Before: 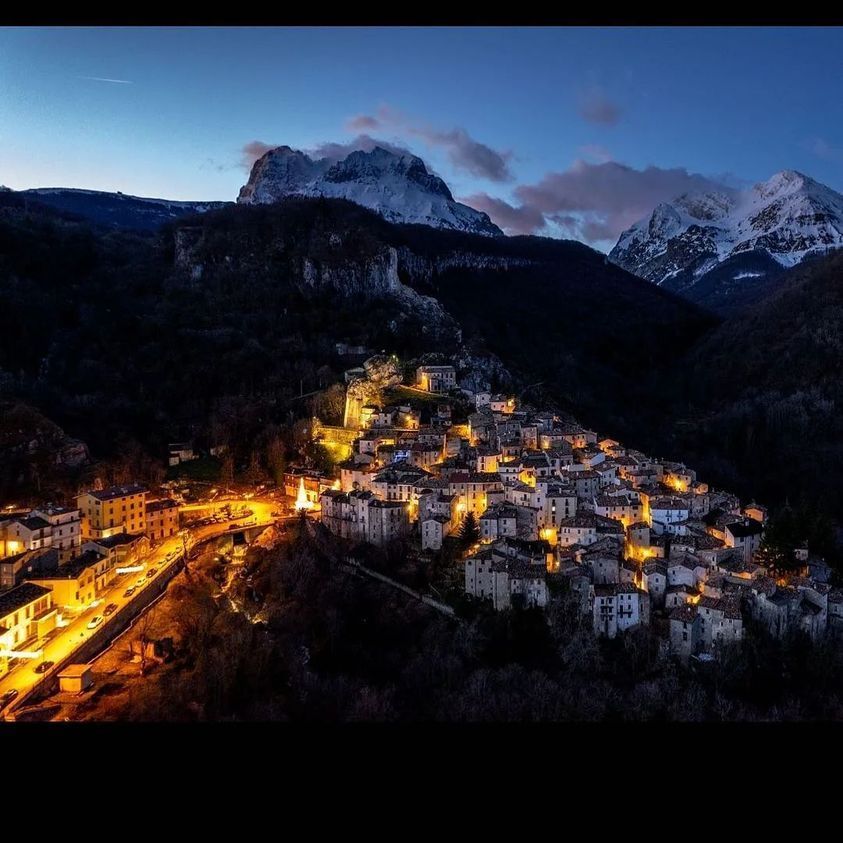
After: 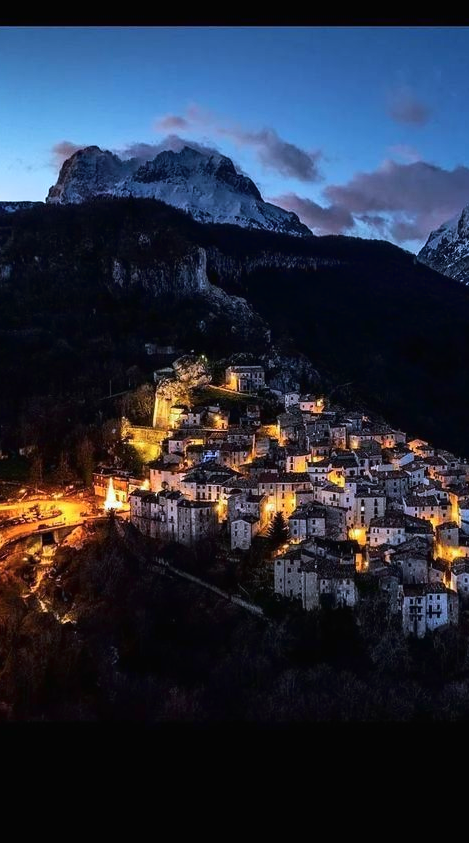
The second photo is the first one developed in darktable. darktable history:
crop and rotate: left 22.686%, right 21.61%
tone equalizer: mask exposure compensation -0.485 EV
color correction: highlights a* -0.706, highlights b* -9.38
tone curve: curves: ch0 [(0, 0.01) (0.037, 0.032) (0.131, 0.108) (0.275, 0.256) (0.483, 0.512) (0.61, 0.665) (0.696, 0.742) (0.792, 0.819) (0.911, 0.925) (0.997, 0.995)]; ch1 [(0, 0) (0.308, 0.29) (0.425, 0.411) (0.492, 0.488) (0.505, 0.503) (0.527, 0.531) (0.568, 0.594) (0.683, 0.702) (0.746, 0.77) (1, 1)]; ch2 [(0, 0) (0.246, 0.233) (0.36, 0.352) (0.415, 0.415) (0.485, 0.487) (0.502, 0.504) (0.525, 0.523) (0.539, 0.553) (0.587, 0.594) (0.636, 0.652) (0.711, 0.729) (0.845, 0.855) (0.998, 0.977)], color space Lab, linked channels, preserve colors none
